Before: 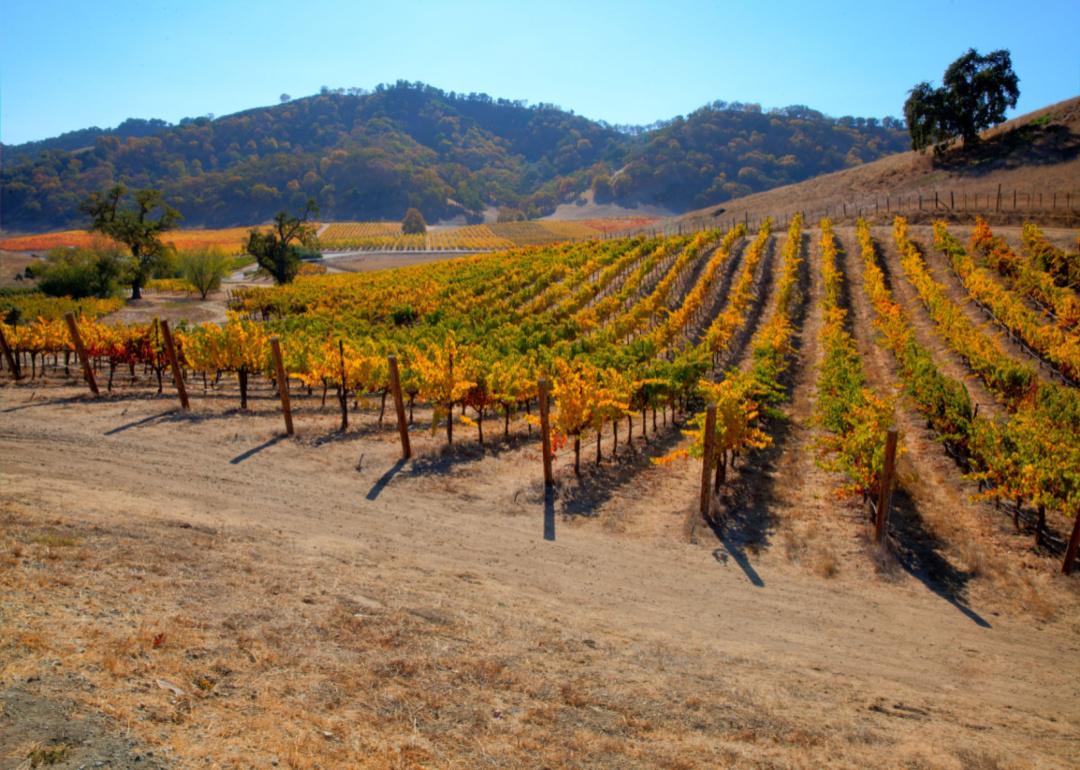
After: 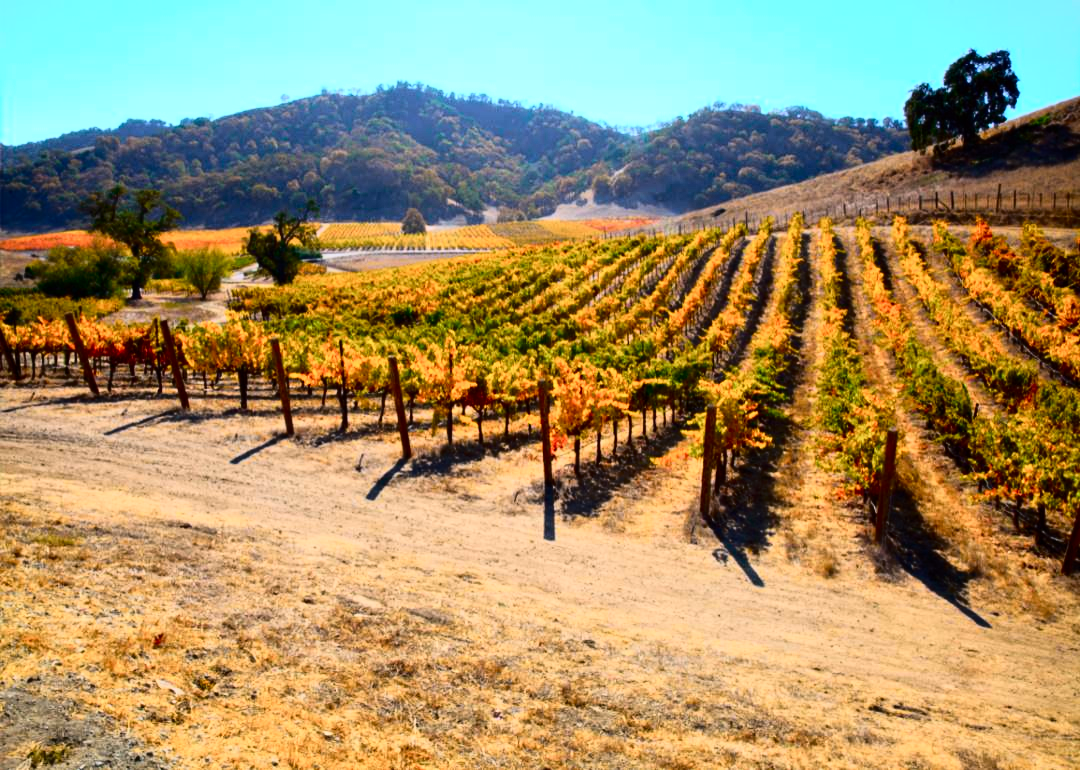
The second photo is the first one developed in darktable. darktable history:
white balance: red 1.009, blue 1.027
tone curve: curves: ch0 [(0, 0) (0.187, 0.12) (0.392, 0.438) (0.704, 0.86) (0.858, 0.938) (1, 0.981)]; ch1 [(0, 0) (0.402, 0.36) (0.476, 0.456) (0.498, 0.501) (0.518, 0.521) (0.58, 0.598) (0.619, 0.663) (0.692, 0.744) (1, 1)]; ch2 [(0, 0) (0.427, 0.417) (0.483, 0.481) (0.503, 0.503) (0.526, 0.53) (0.563, 0.585) (0.626, 0.703) (0.699, 0.753) (0.997, 0.858)], color space Lab, independent channels
tone equalizer: -8 EV -0.417 EV, -7 EV -0.389 EV, -6 EV -0.333 EV, -5 EV -0.222 EV, -3 EV 0.222 EV, -2 EV 0.333 EV, -1 EV 0.389 EV, +0 EV 0.417 EV, edges refinement/feathering 500, mask exposure compensation -1.57 EV, preserve details no
